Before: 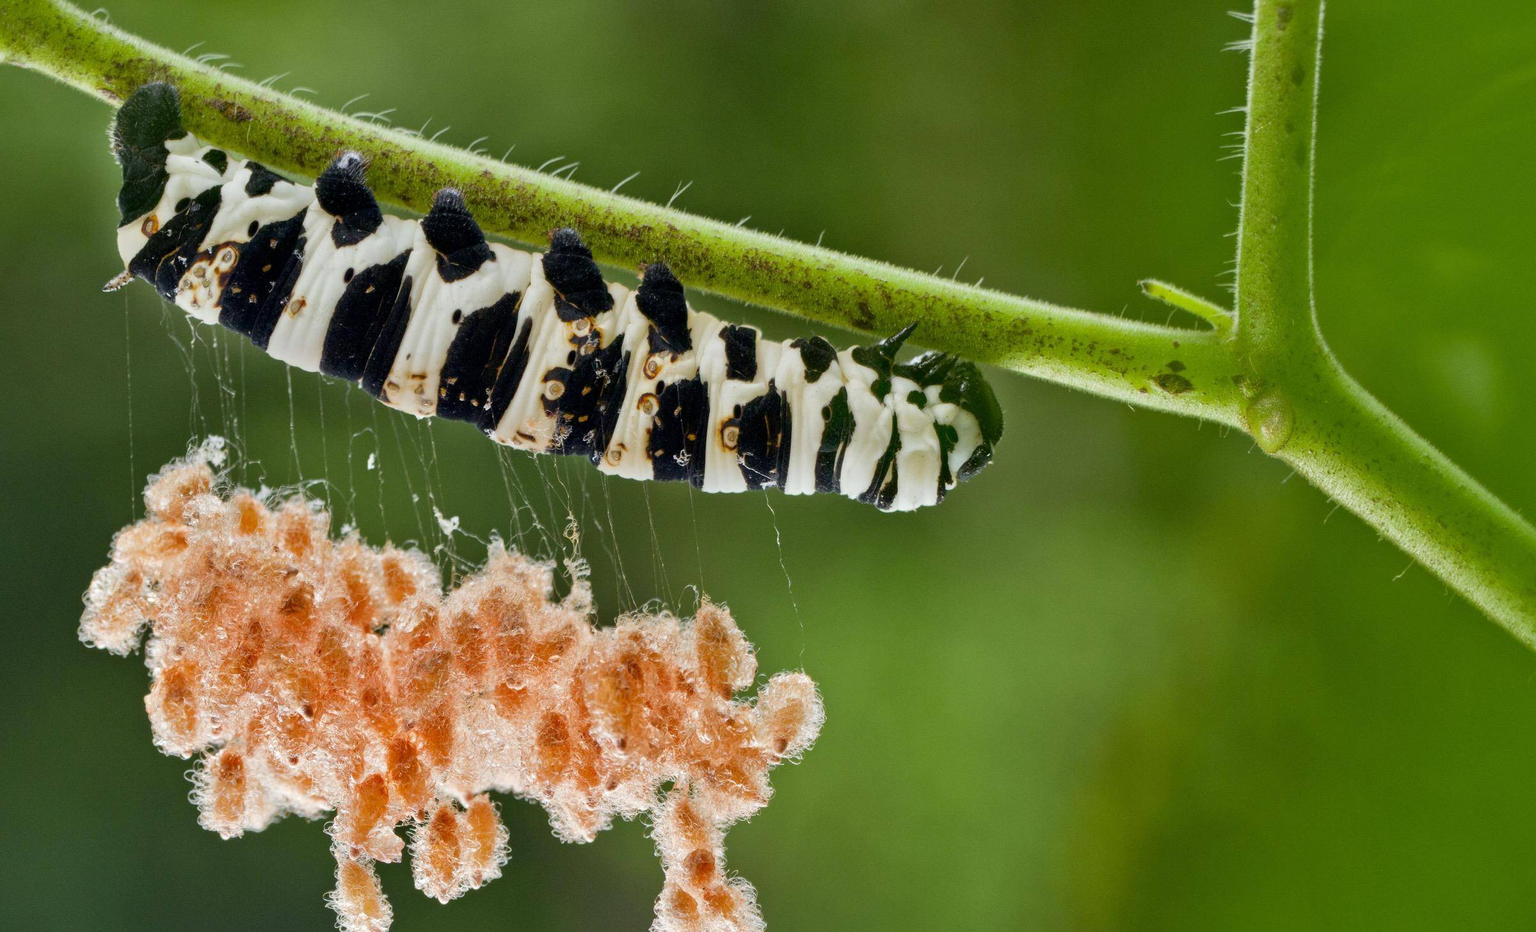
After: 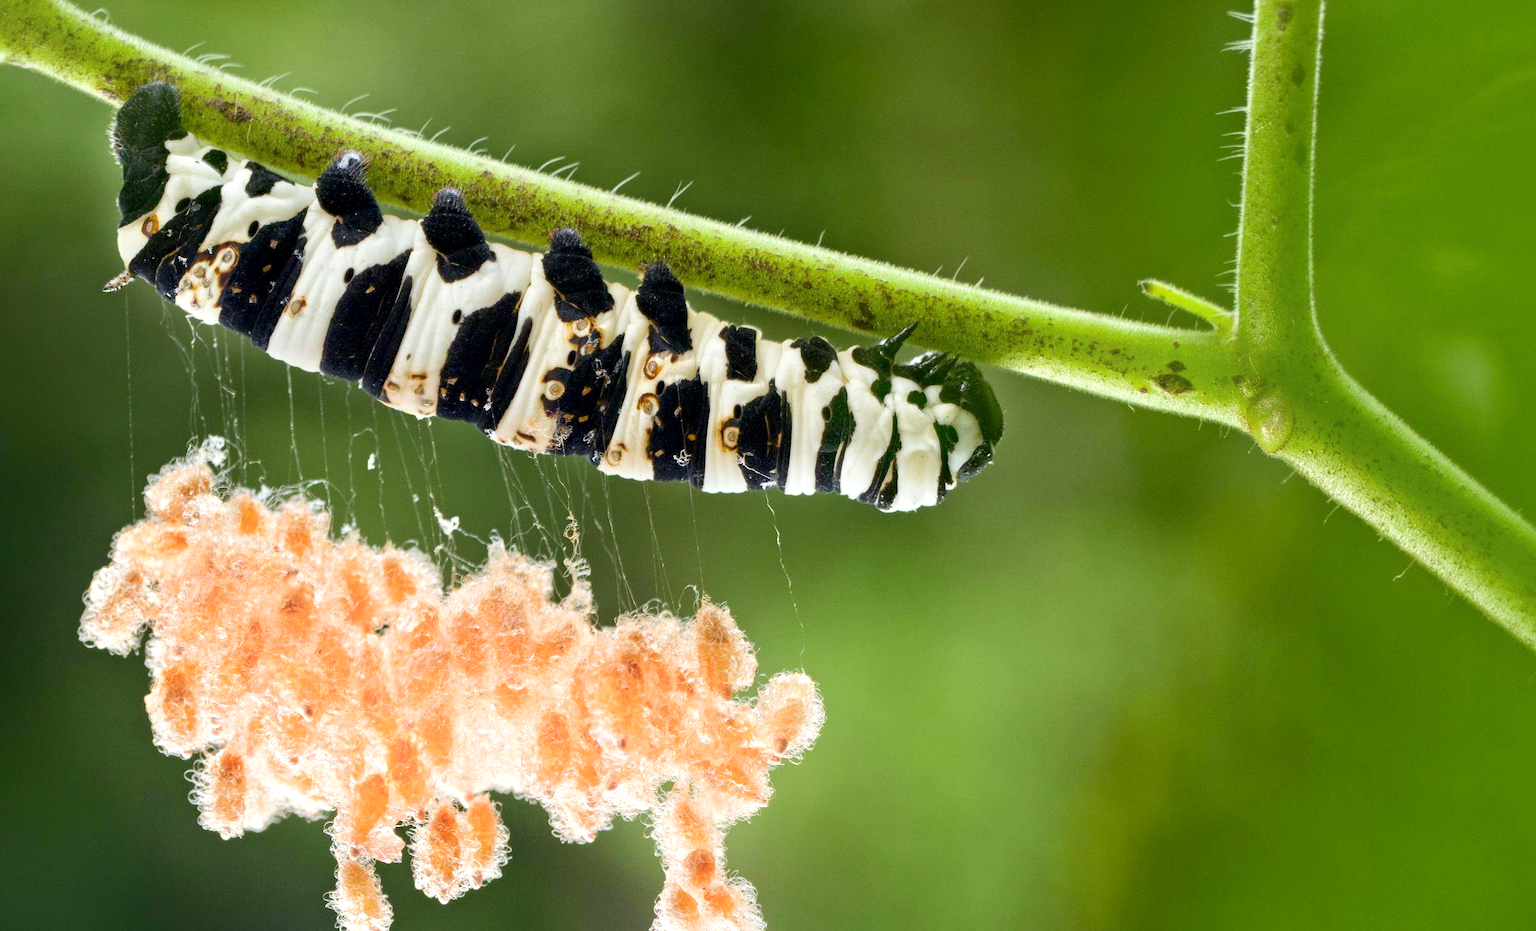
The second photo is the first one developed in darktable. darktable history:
exposure: black level correction 0.001, exposure 0.499 EV, compensate exposure bias true, compensate highlight preservation false
shadows and highlights: shadows -89.09, highlights 88.43, soften with gaussian
